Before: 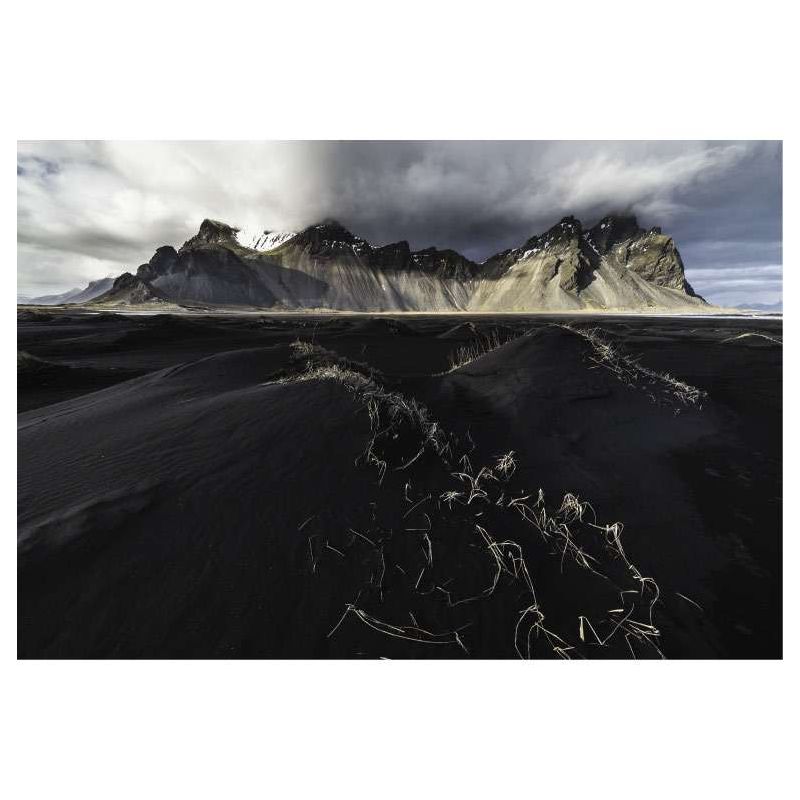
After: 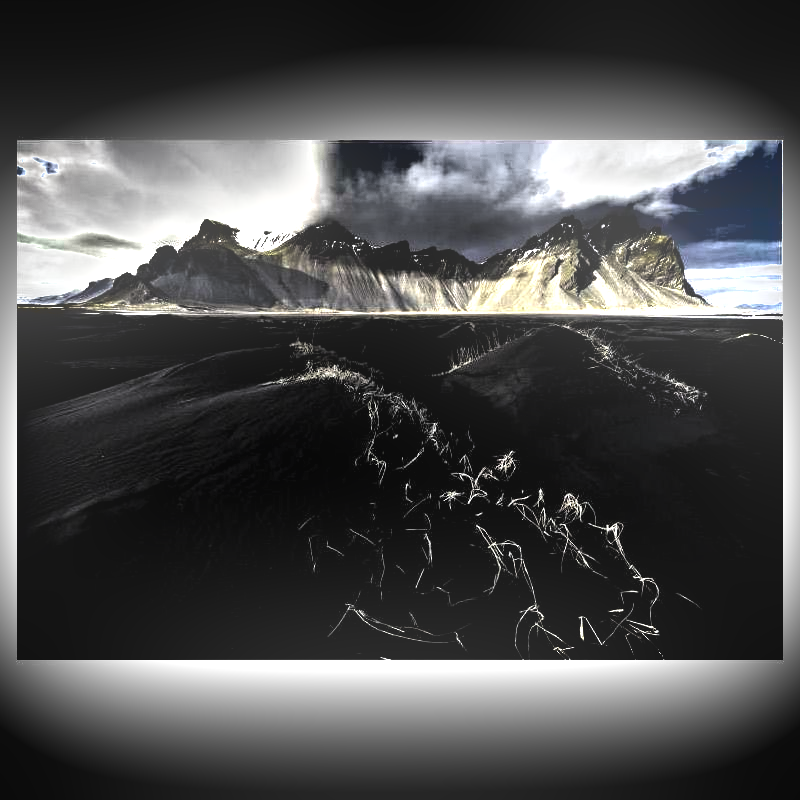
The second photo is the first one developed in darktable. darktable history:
levels: mode automatic, black 8.58%, gray 59.42%, levels [0, 0.445, 1]
exposure: black level correction 0, exposure 1.3 EV, compensate highlight preservation false
shadows and highlights: soften with gaussian
contrast equalizer: octaves 7, y [[0.6 ×6], [0.55 ×6], [0 ×6], [0 ×6], [0 ×6]], mix 0.2
bloom: on, module defaults
local contrast: mode bilateral grid, contrast 25, coarseness 60, detail 151%, midtone range 0.2
